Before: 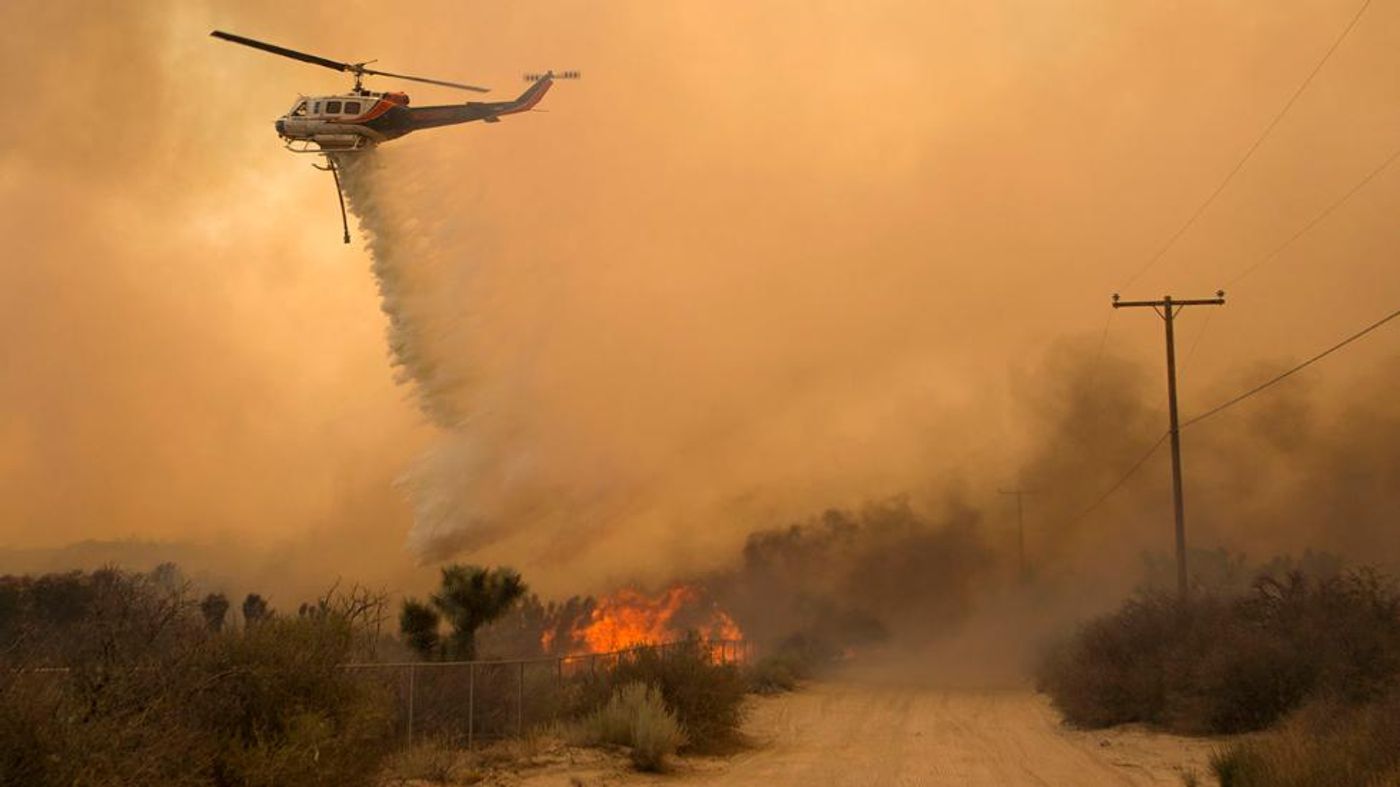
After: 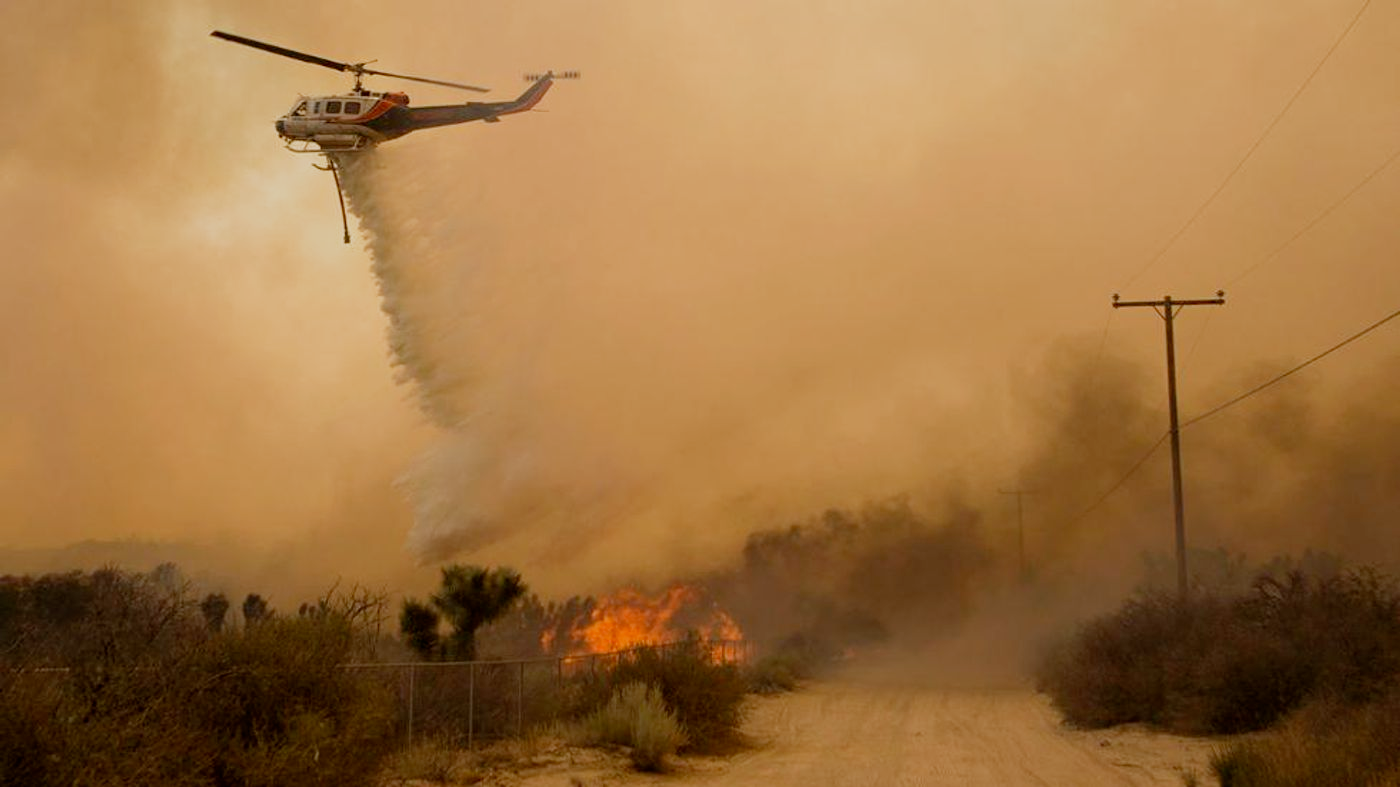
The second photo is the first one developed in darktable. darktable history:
filmic rgb: middle gray luminance 18.29%, black relative exposure -11.11 EV, white relative exposure 3.69 EV, target black luminance 0%, hardness 5.85, latitude 56.44%, contrast 0.965, shadows ↔ highlights balance 49.4%, preserve chrominance no, color science v3 (2019), use custom middle-gray values true
